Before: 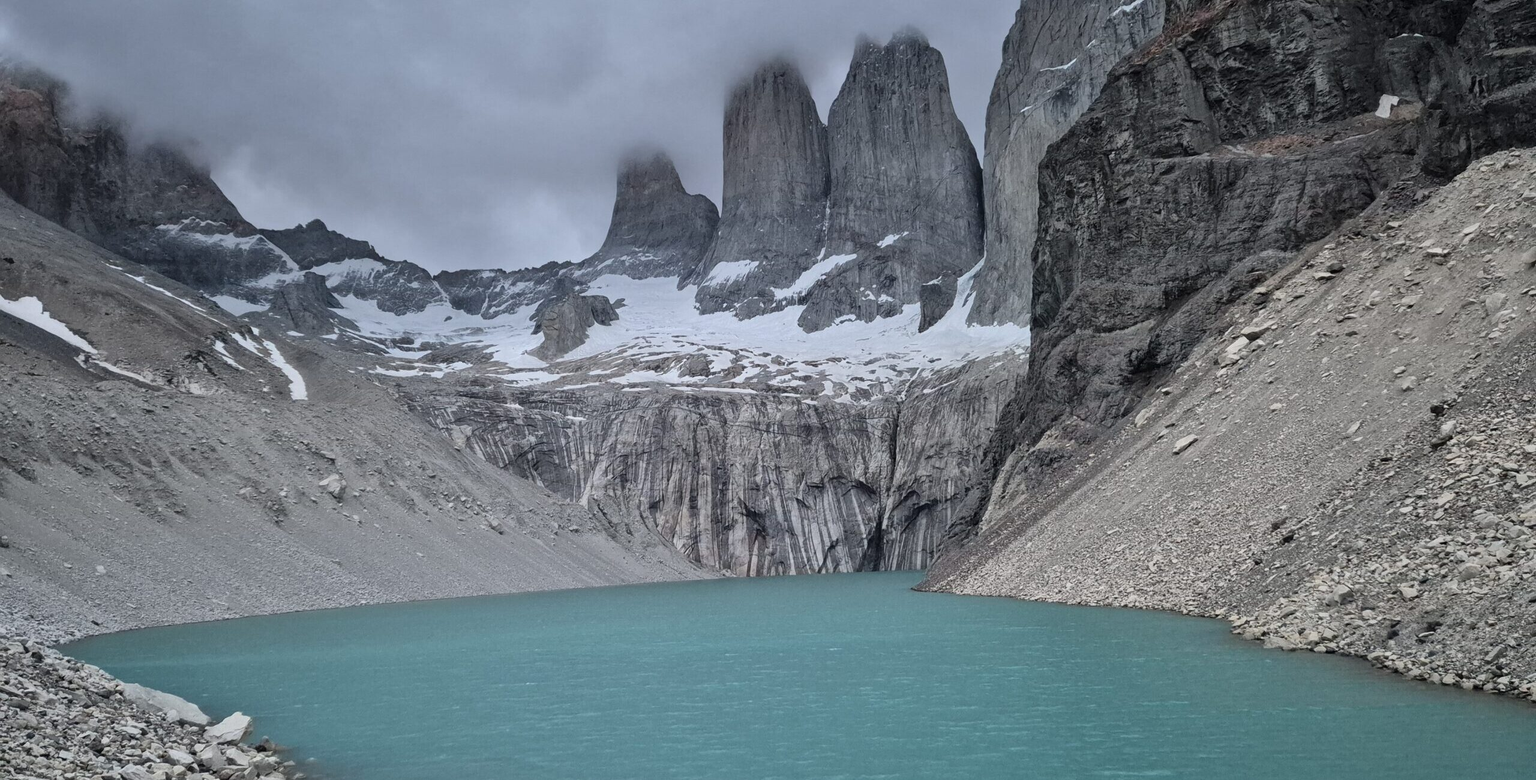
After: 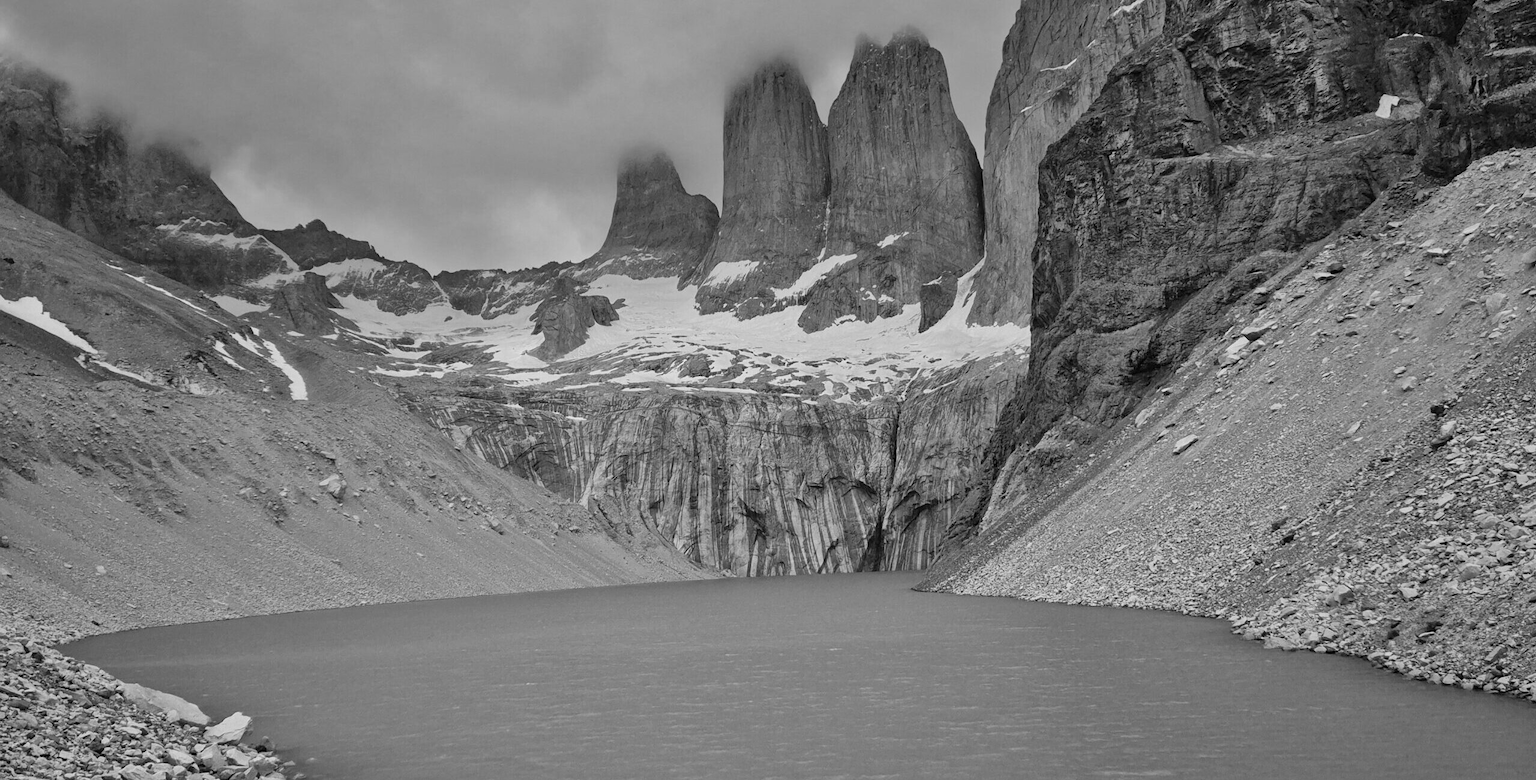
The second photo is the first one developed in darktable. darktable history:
monochrome: on, module defaults
shadows and highlights: soften with gaussian
